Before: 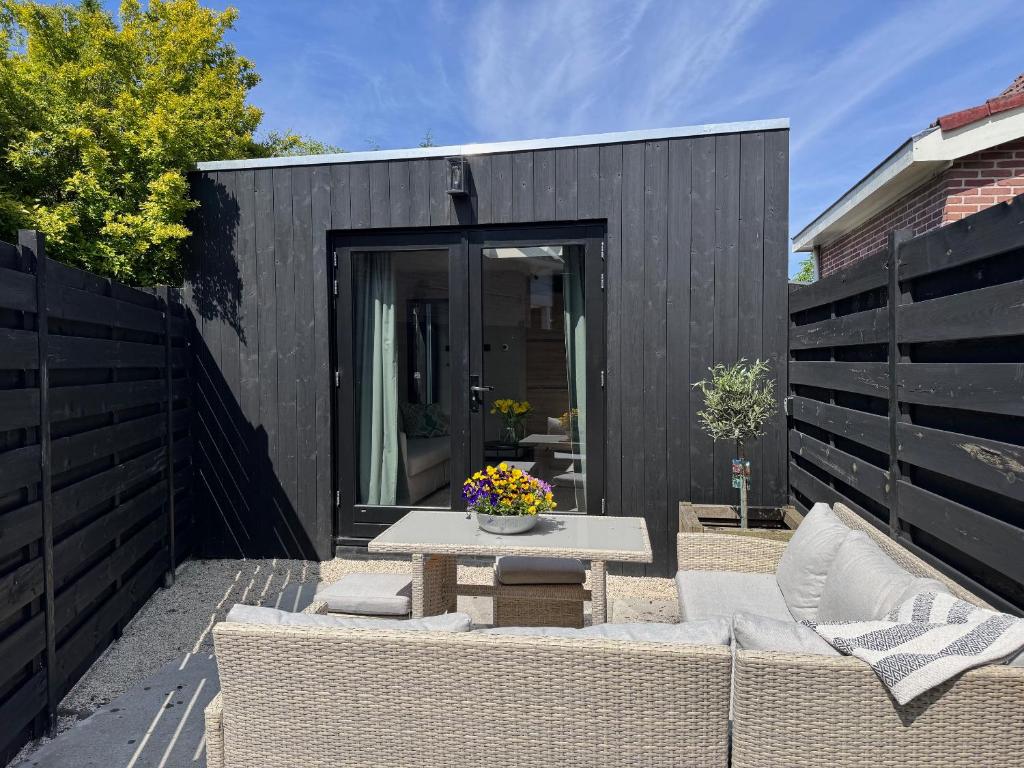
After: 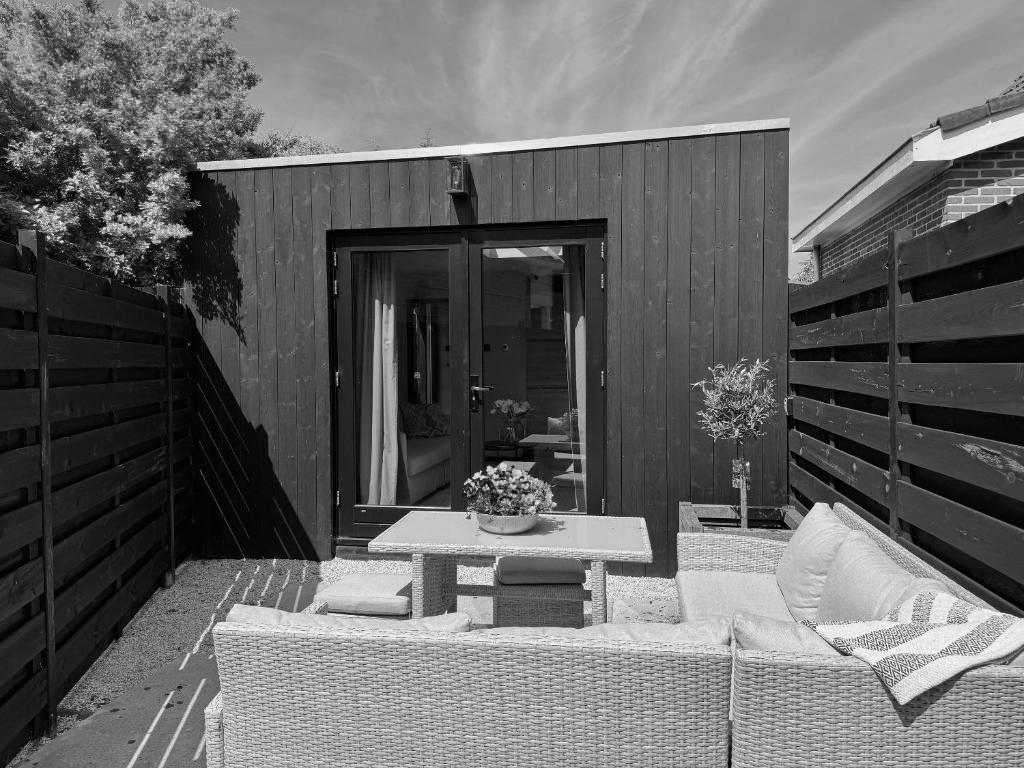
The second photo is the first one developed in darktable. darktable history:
monochrome: size 1
